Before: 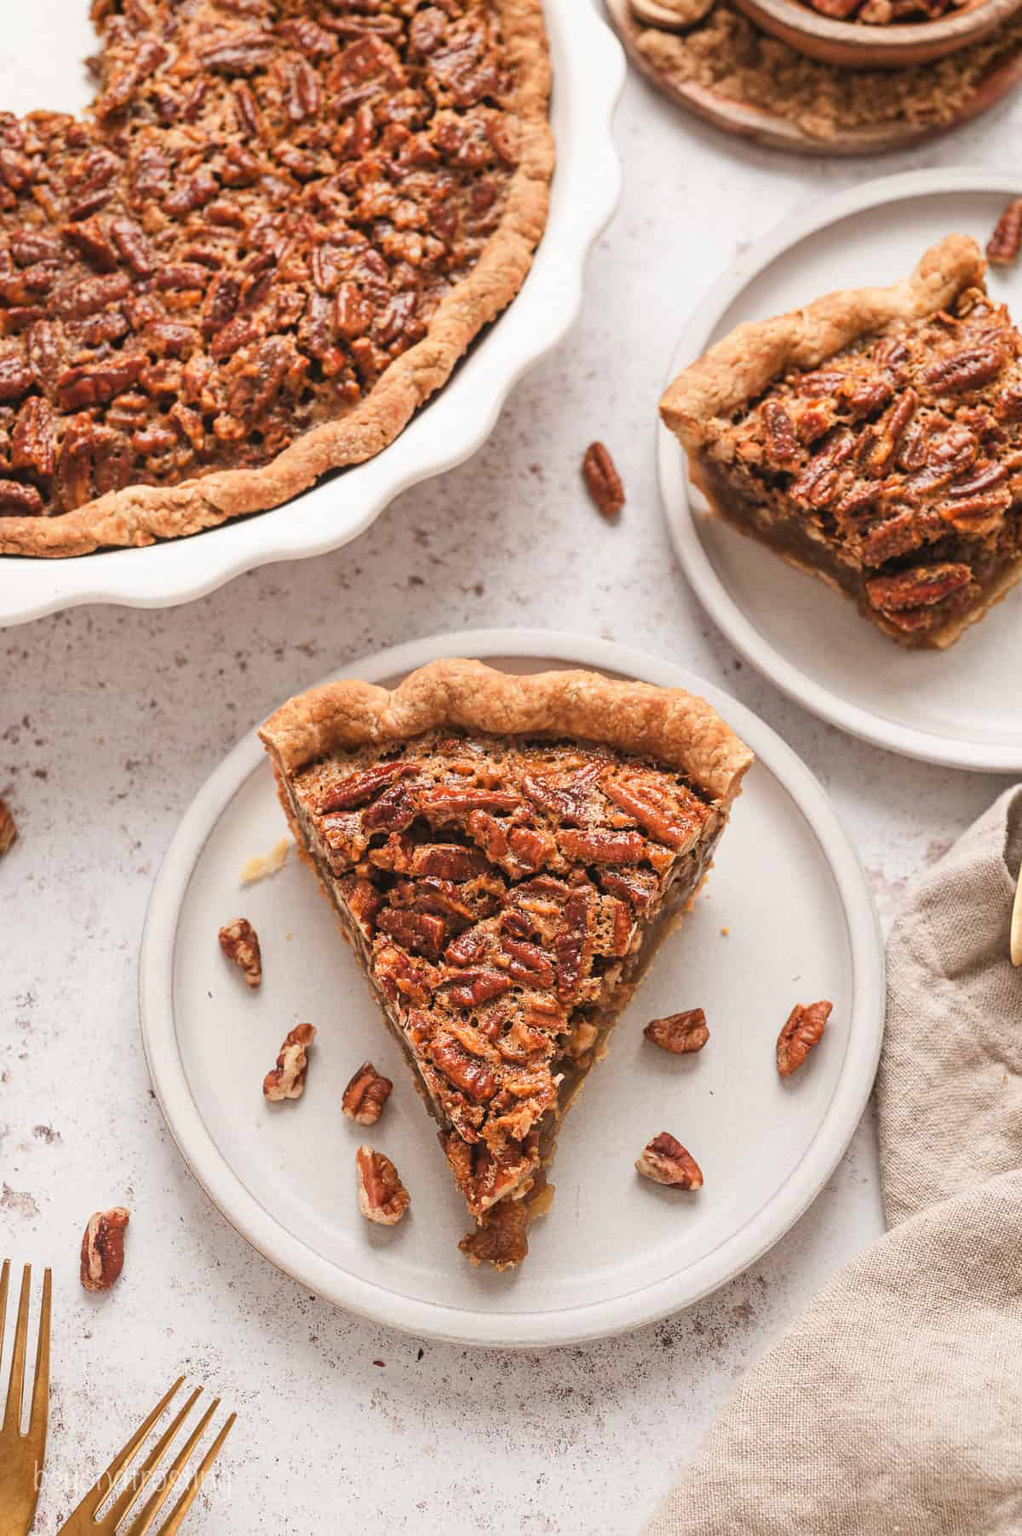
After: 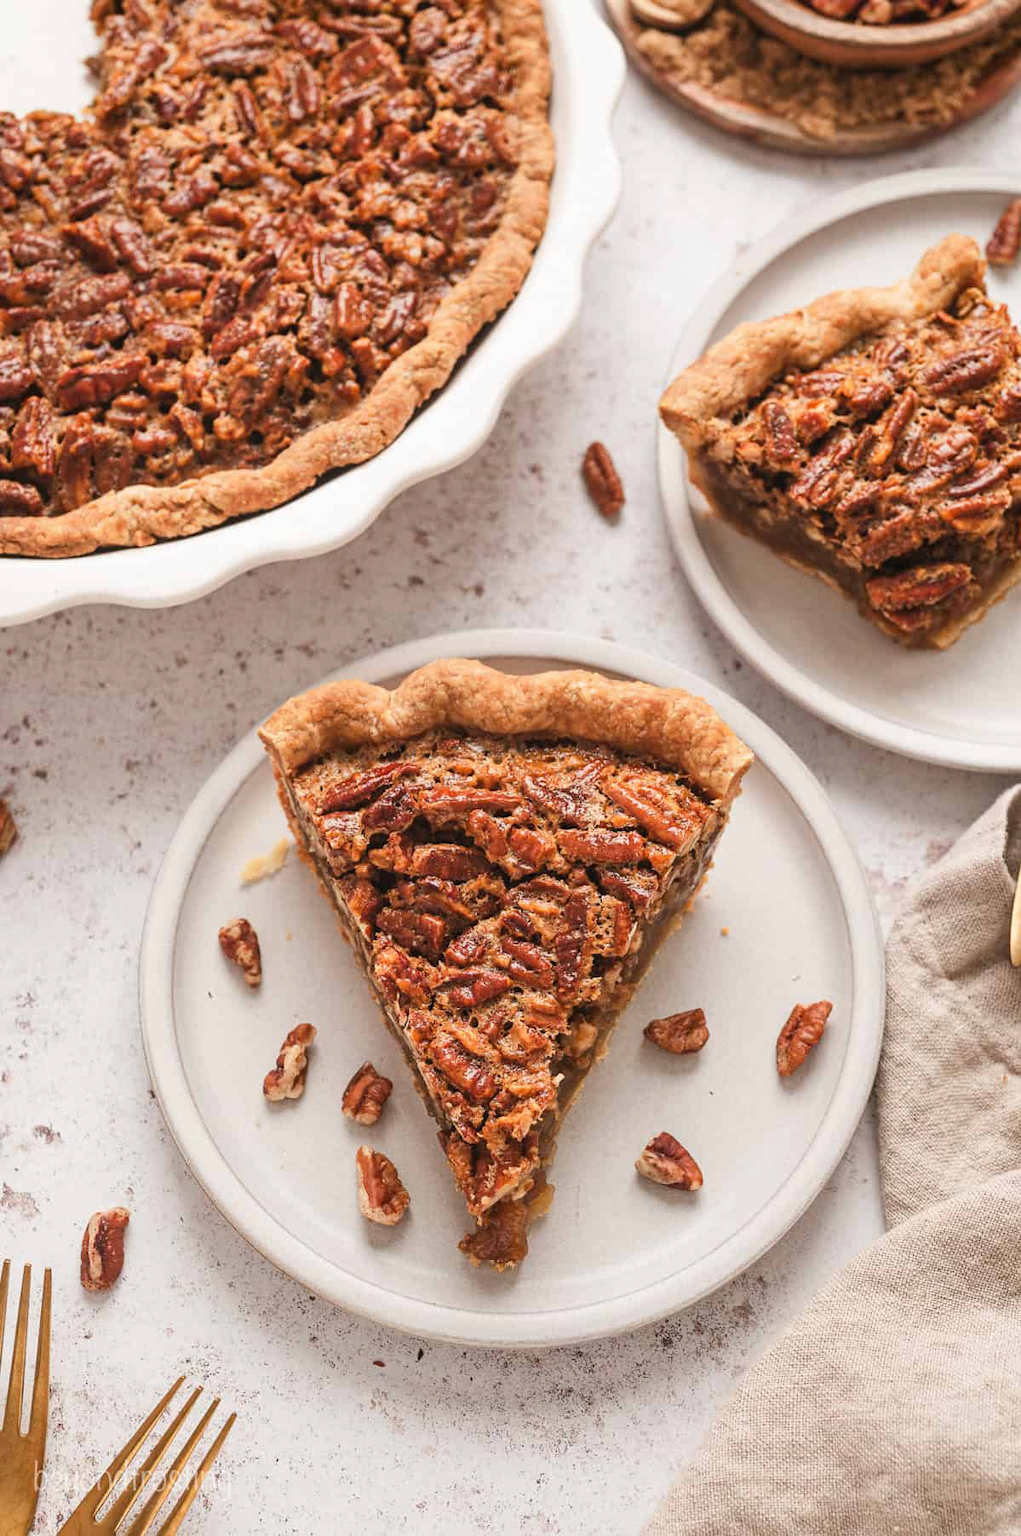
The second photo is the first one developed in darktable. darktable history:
color correction: highlights b* -0.051
